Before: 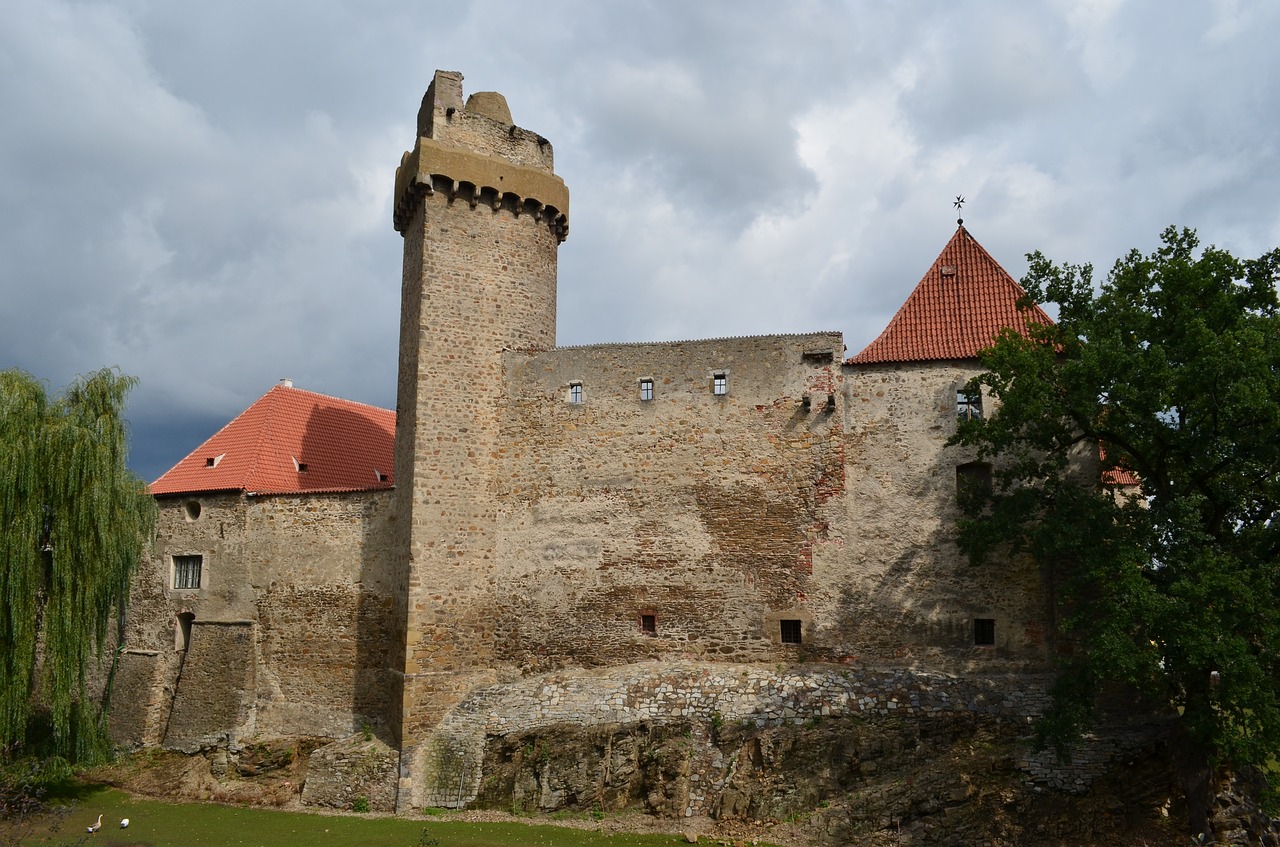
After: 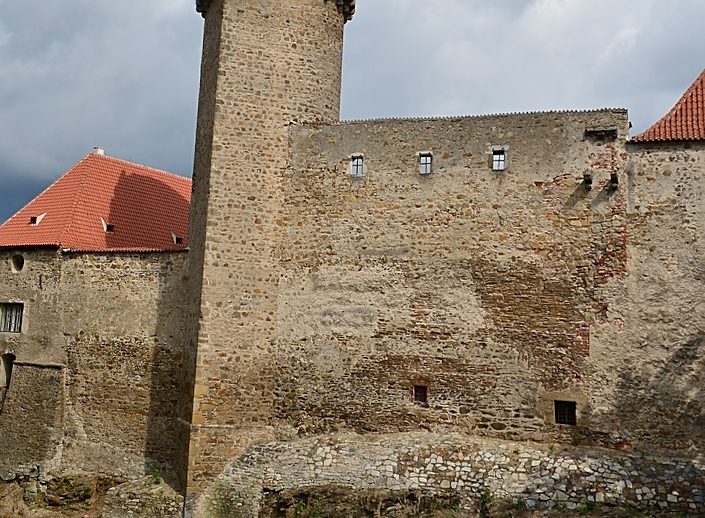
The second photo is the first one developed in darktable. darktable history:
crop: left 8.966%, top 23.852%, right 34.699%, bottom 4.703%
sharpen: on, module defaults
rotate and perspective: rotation 1.69°, lens shift (vertical) -0.023, lens shift (horizontal) -0.291, crop left 0.025, crop right 0.988, crop top 0.092, crop bottom 0.842
